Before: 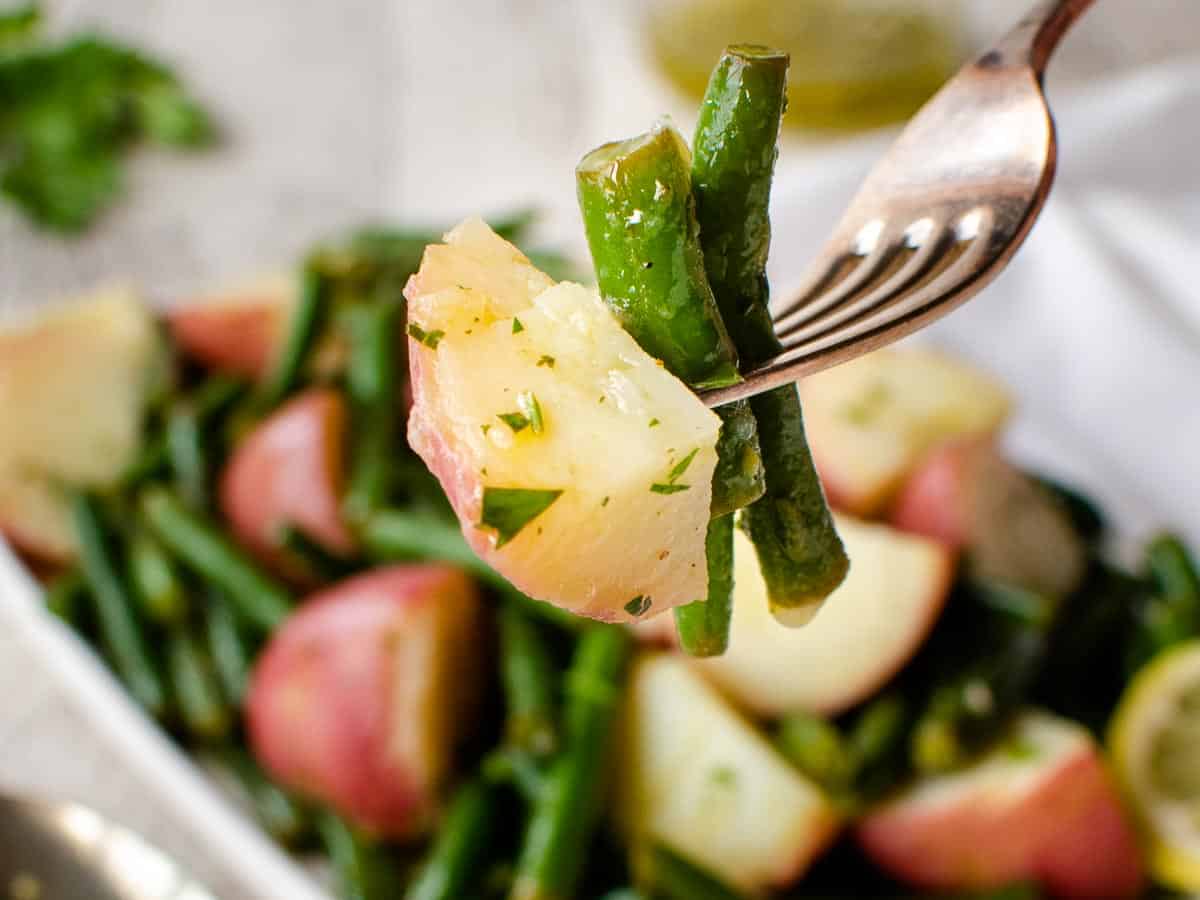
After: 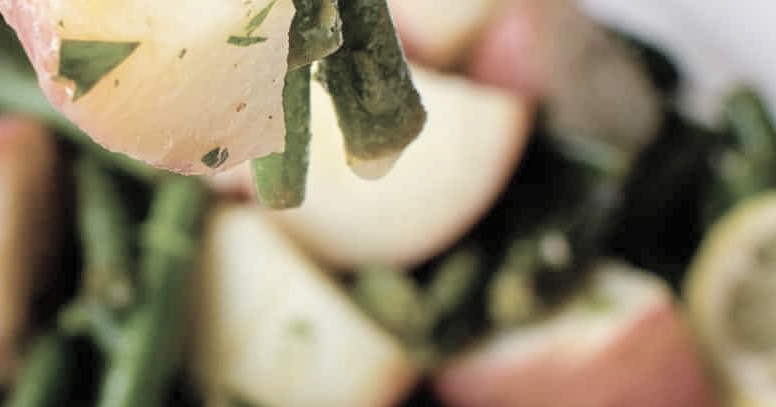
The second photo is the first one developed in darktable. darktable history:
color zones: curves: ch1 [(0, 0.292) (0.001, 0.292) (0.2, 0.264) (0.4, 0.248) (0.6, 0.248) (0.8, 0.264) (0.999, 0.292) (1, 0.292)]
crop and rotate: left 35.286%, top 49.844%, bottom 4.892%
contrast brightness saturation: brightness 0.148
